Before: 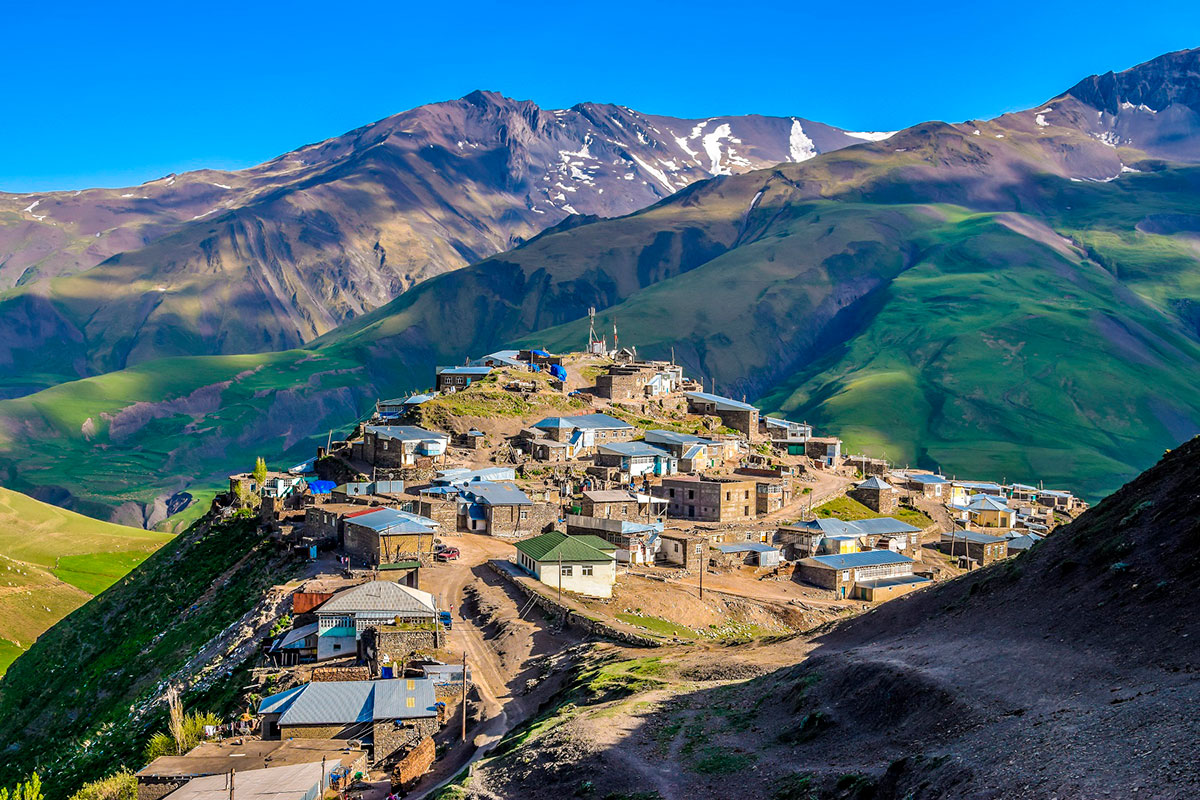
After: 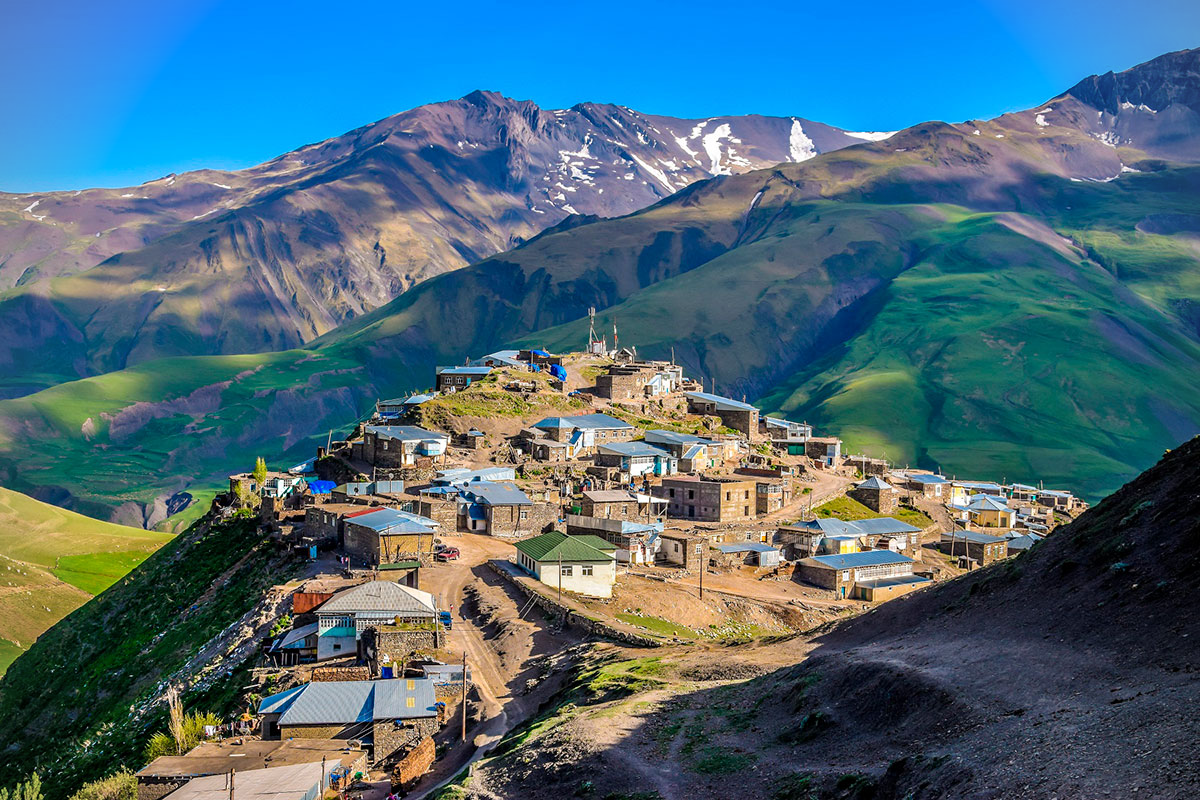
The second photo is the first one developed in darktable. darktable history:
vignetting: fall-off start 91.19%
